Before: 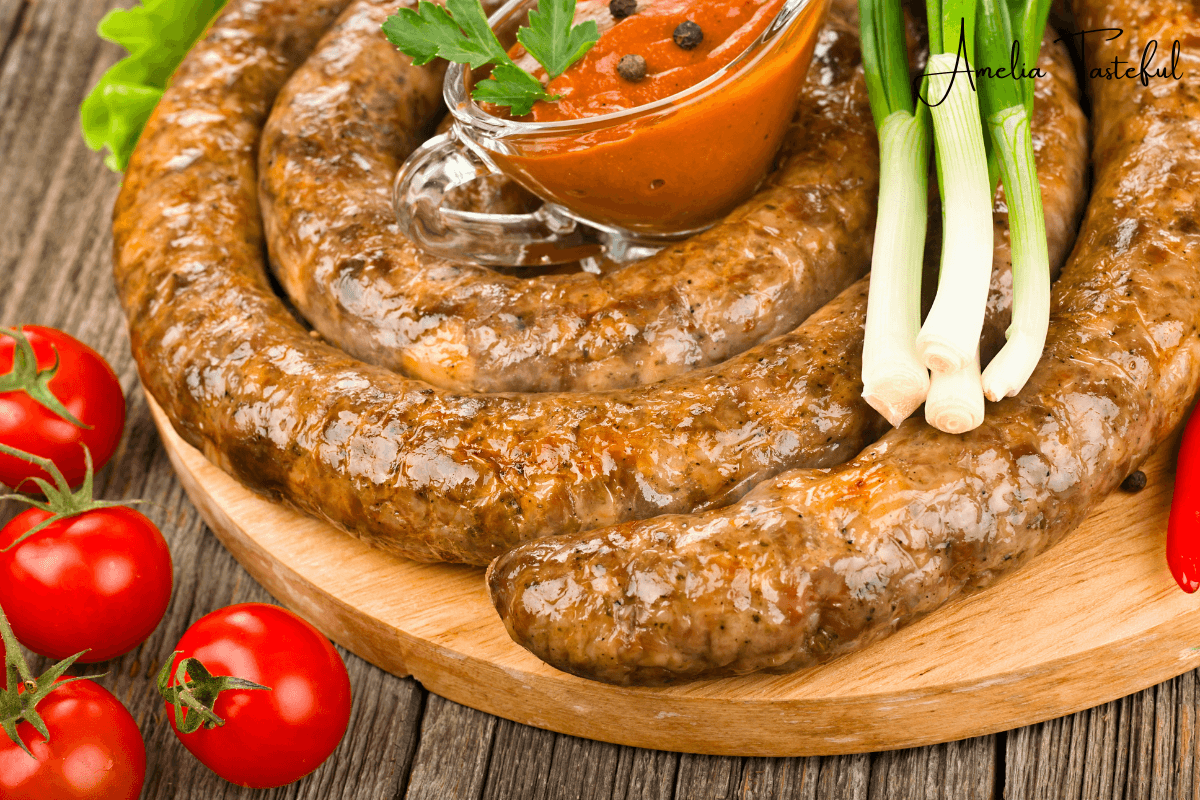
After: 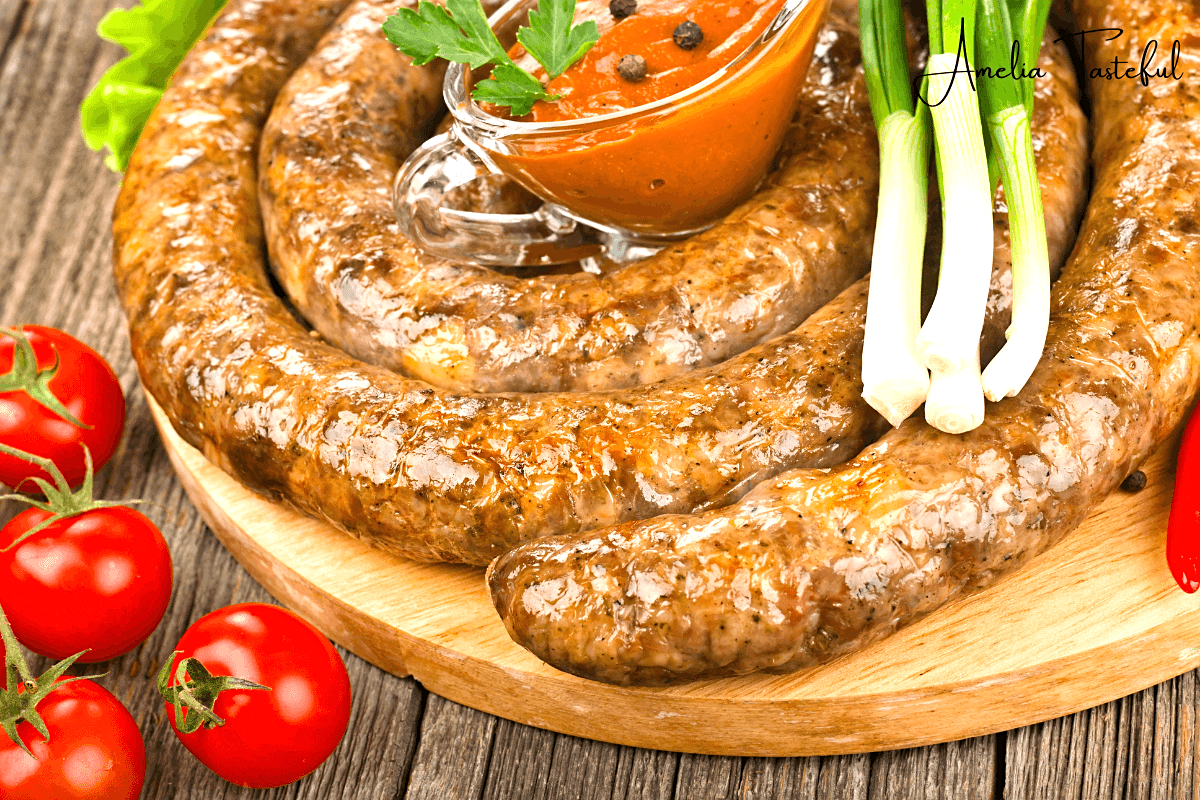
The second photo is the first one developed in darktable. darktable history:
exposure: exposure 0.553 EV, compensate exposure bias true, compensate highlight preservation false
sharpen: amount 0.203
